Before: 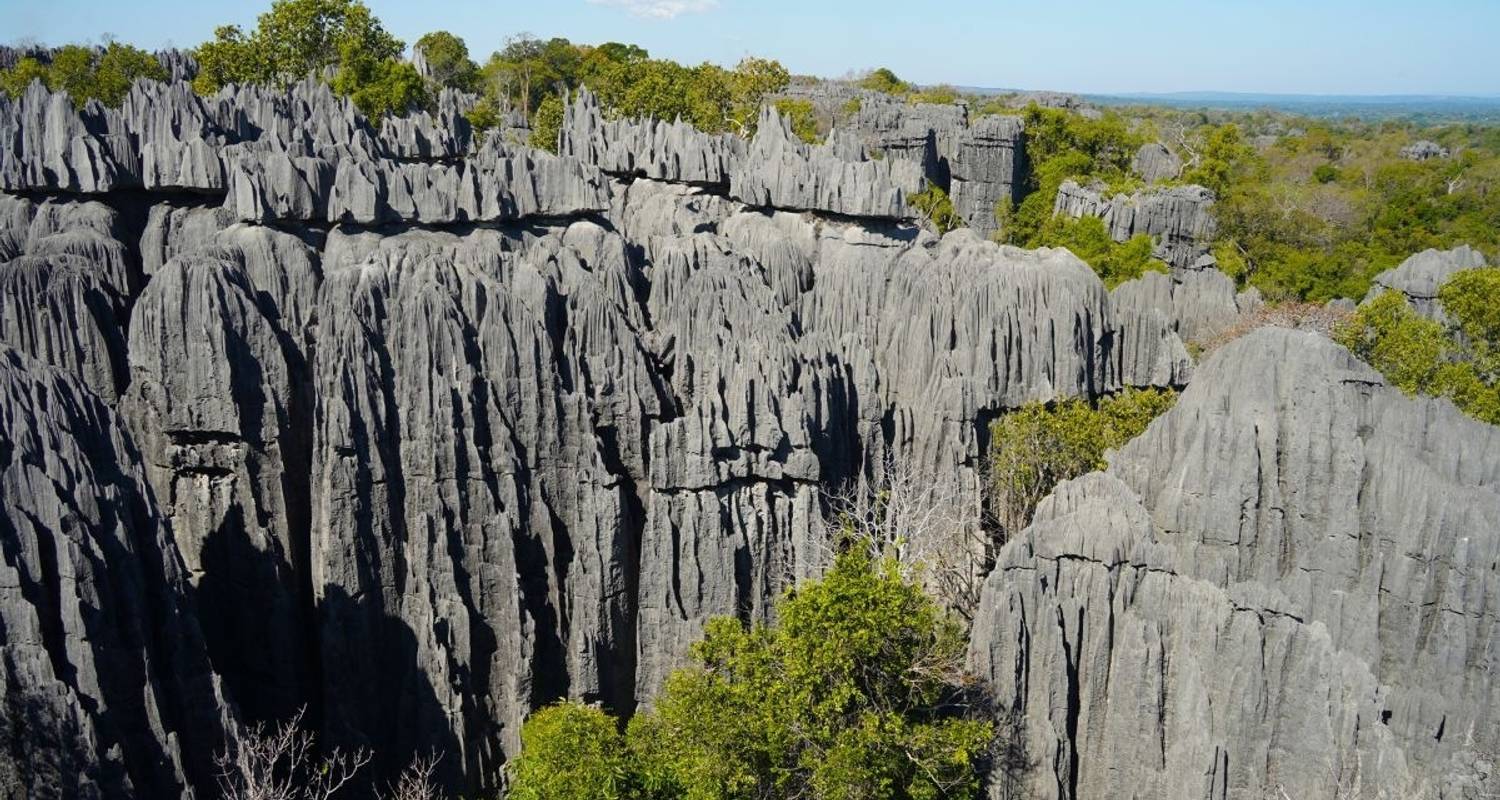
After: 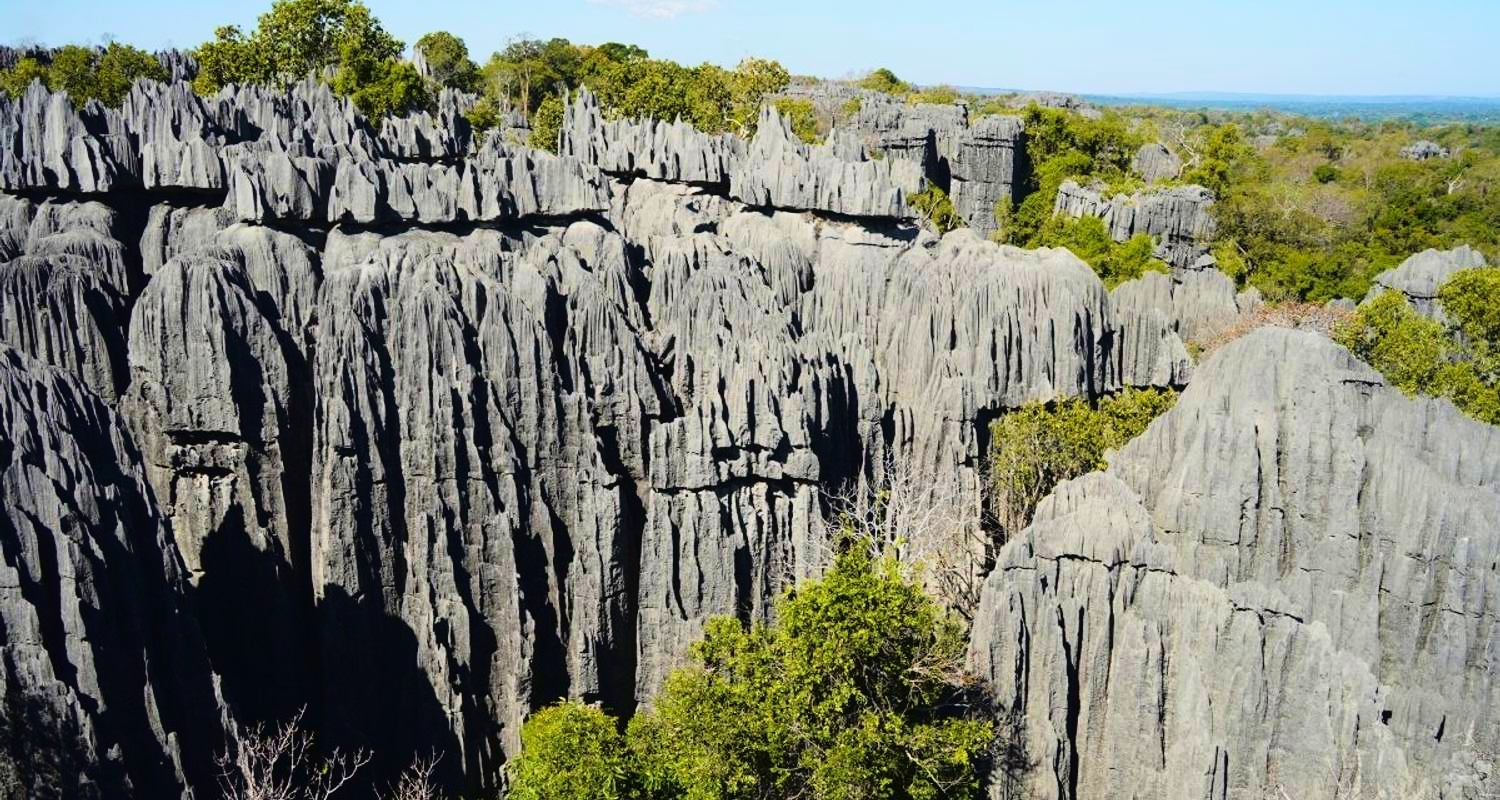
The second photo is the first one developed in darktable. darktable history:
tone curve: curves: ch0 [(0, 0.014) (0.17, 0.099) (0.392, 0.438) (0.725, 0.828) (0.872, 0.918) (1, 0.981)]; ch1 [(0, 0) (0.402, 0.36) (0.488, 0.466) (0.5, 0.499) (0.515, 0.515) (0.574, 0.595) (0.619, 0.65) (0.701, 0.725) (1, 1)]; ch2 [(0, 0) (0.432, 0.422) (0.486, 0.49) (0.503, 0.503) (0.523, 0.554) (0.562, 0.606) (0.644, 0.694) (0.717, 0.753) (1, 0.991)], color space Lab, linked channels, preserve colors none
exposure: exposure -0.048 EV, compensate highlight preservation false
velvia: on, module defaults
